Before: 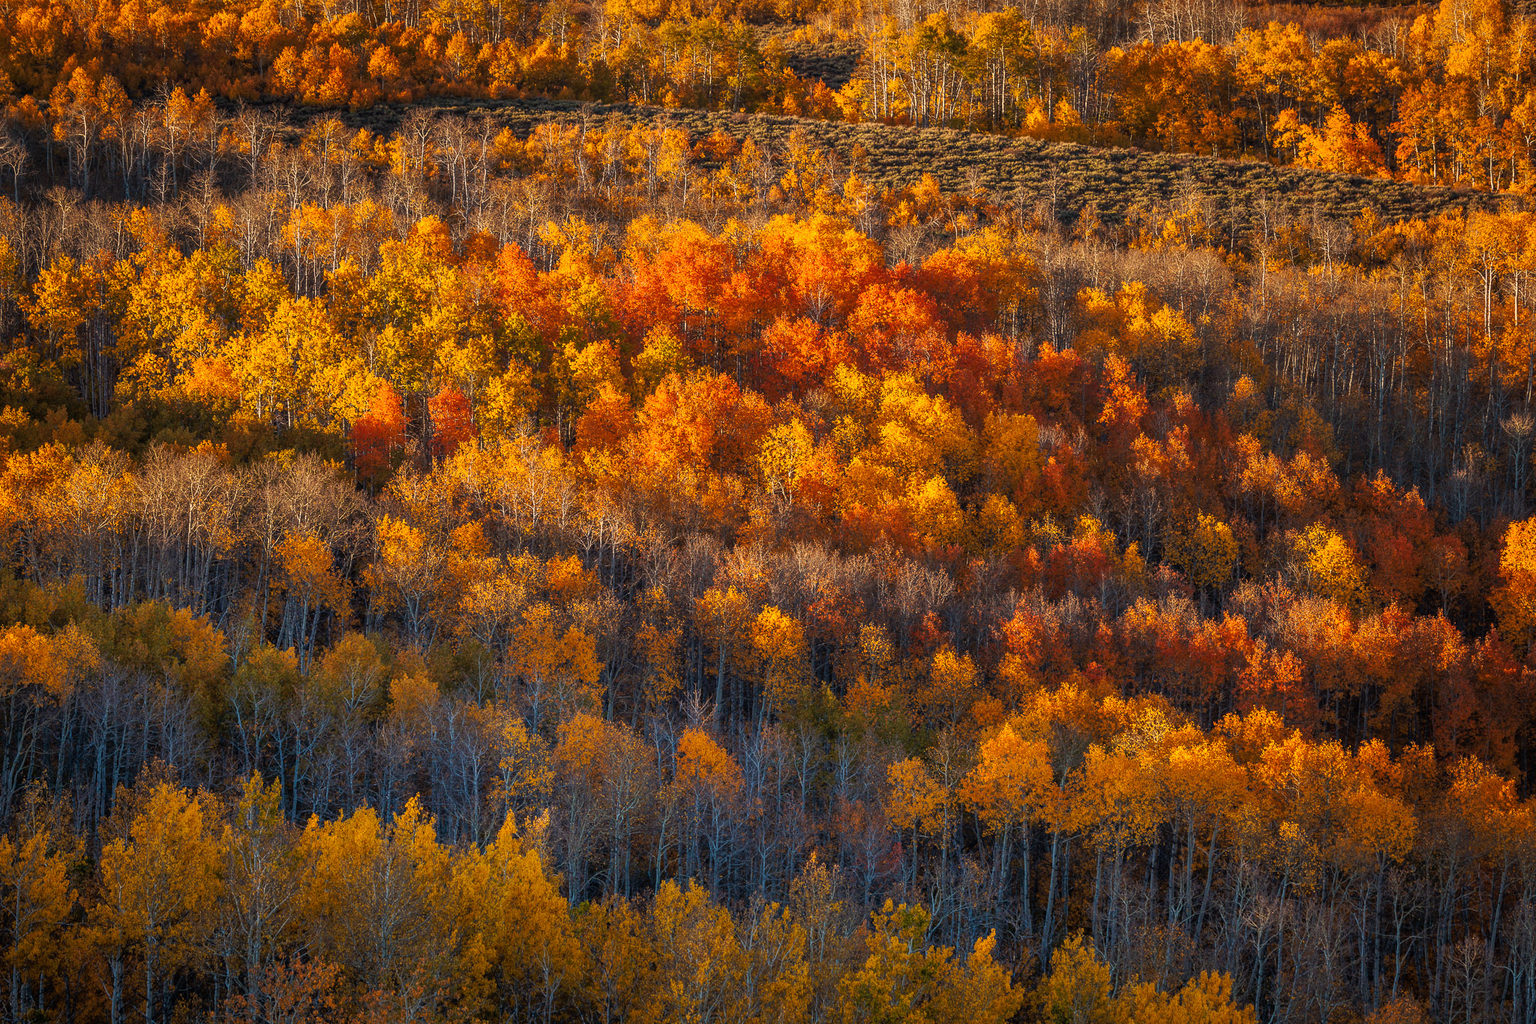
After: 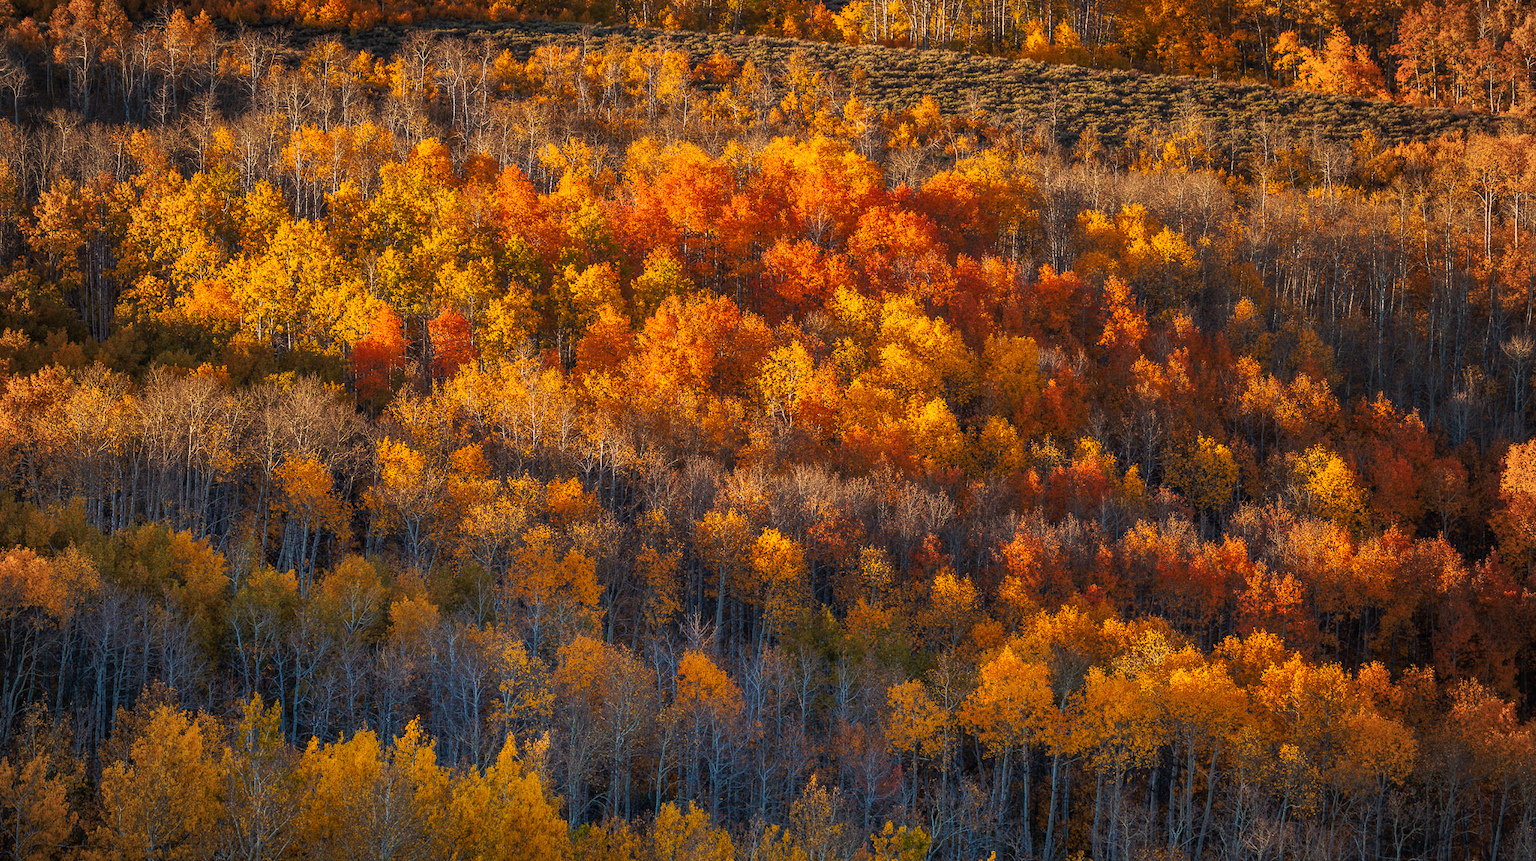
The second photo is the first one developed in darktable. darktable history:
crop: top 7.62%, bottom 8.294%
vignetting: fall-off radius 60.81%, brightness -0.181, saturation -0.289
